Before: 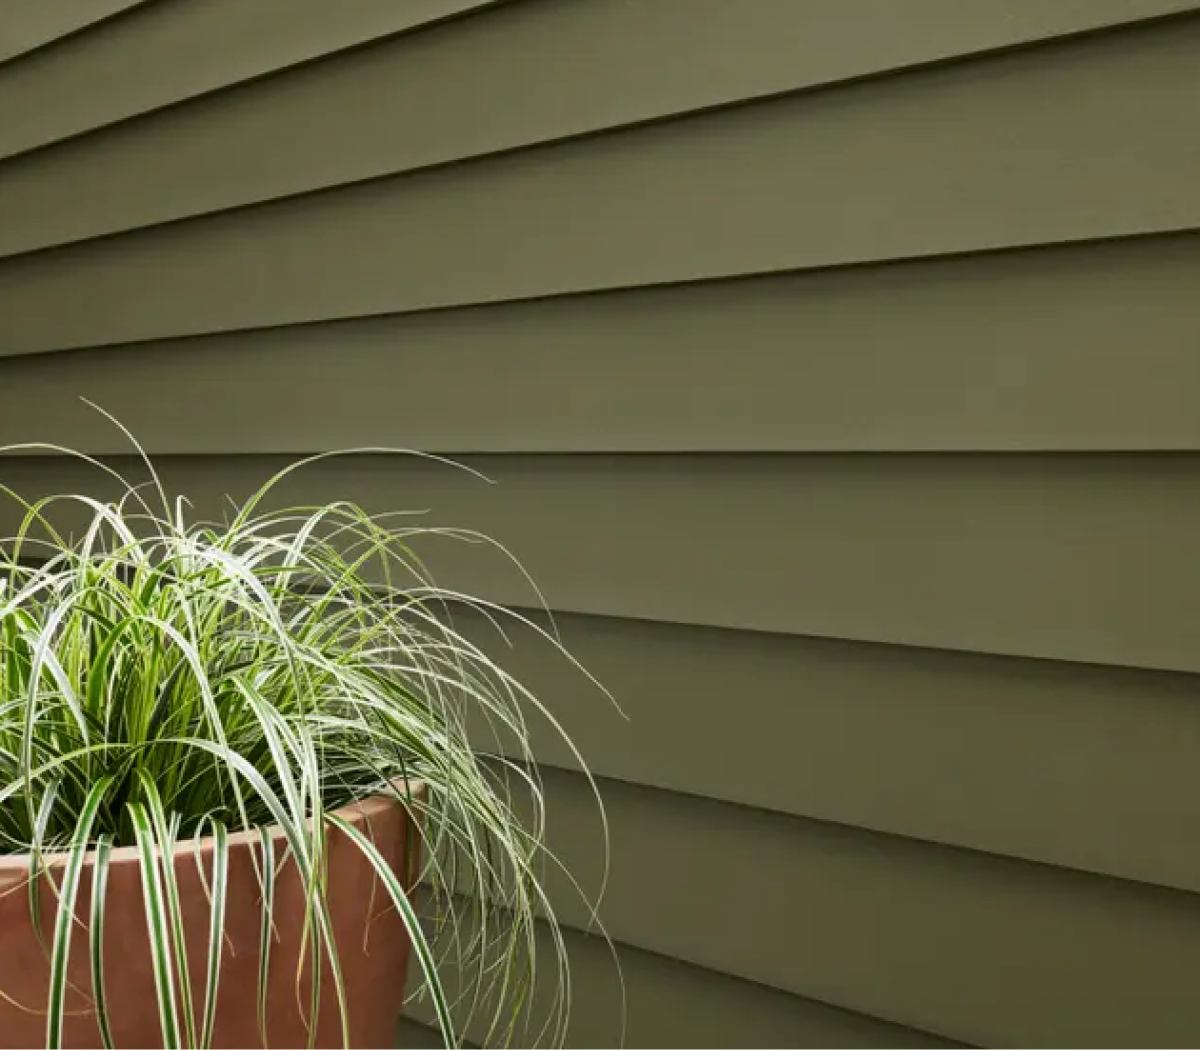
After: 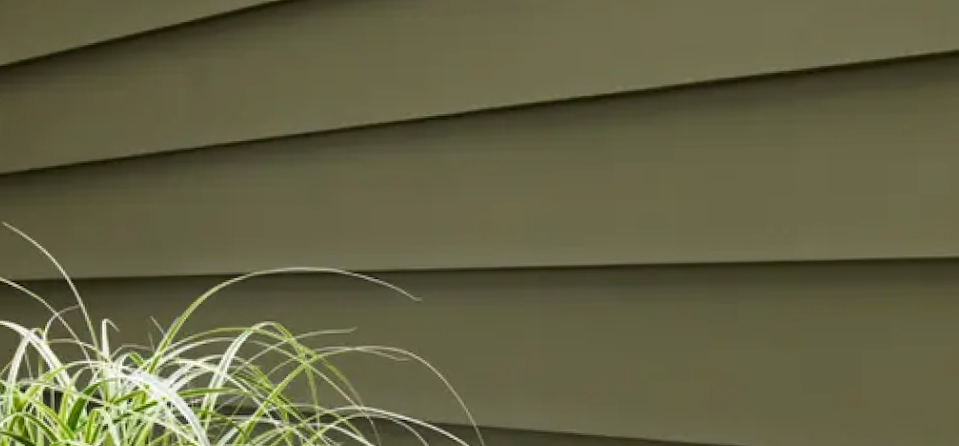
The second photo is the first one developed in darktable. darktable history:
crop: left 7.036%, top 18.398%, right 14.379%, bottom 40.043%
rotate and perspective: rotation -1.17°, automatic cropping off
